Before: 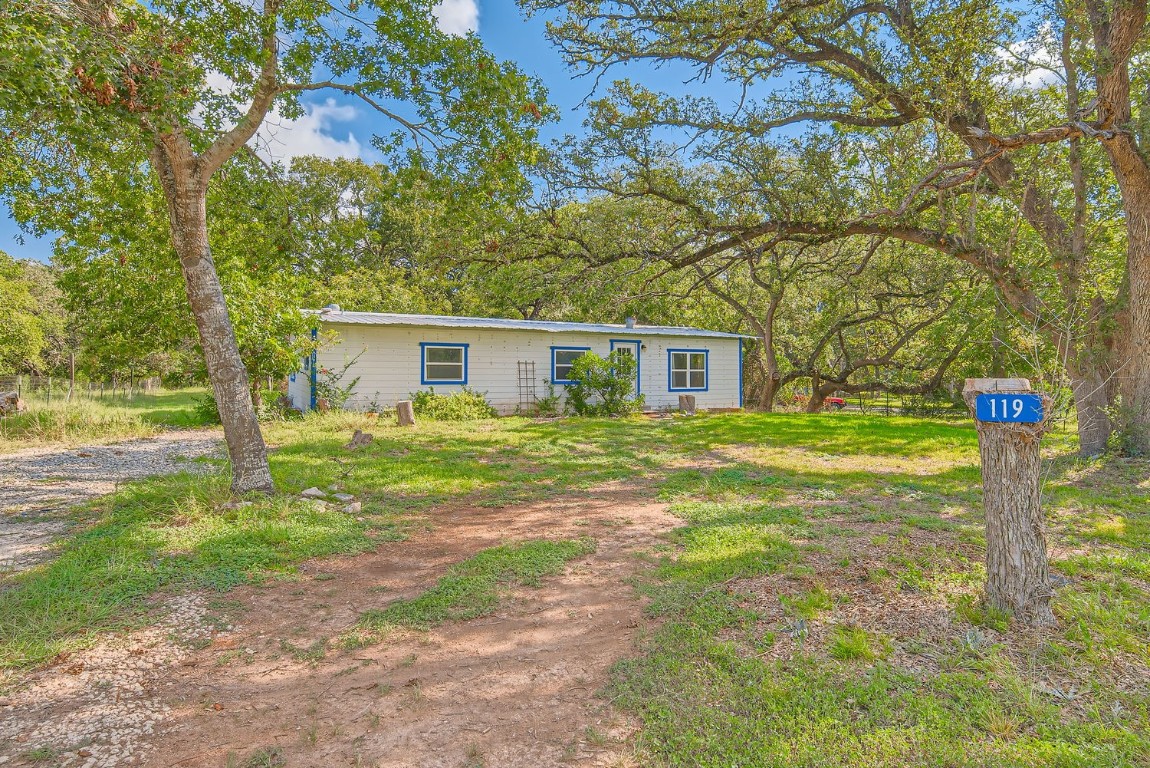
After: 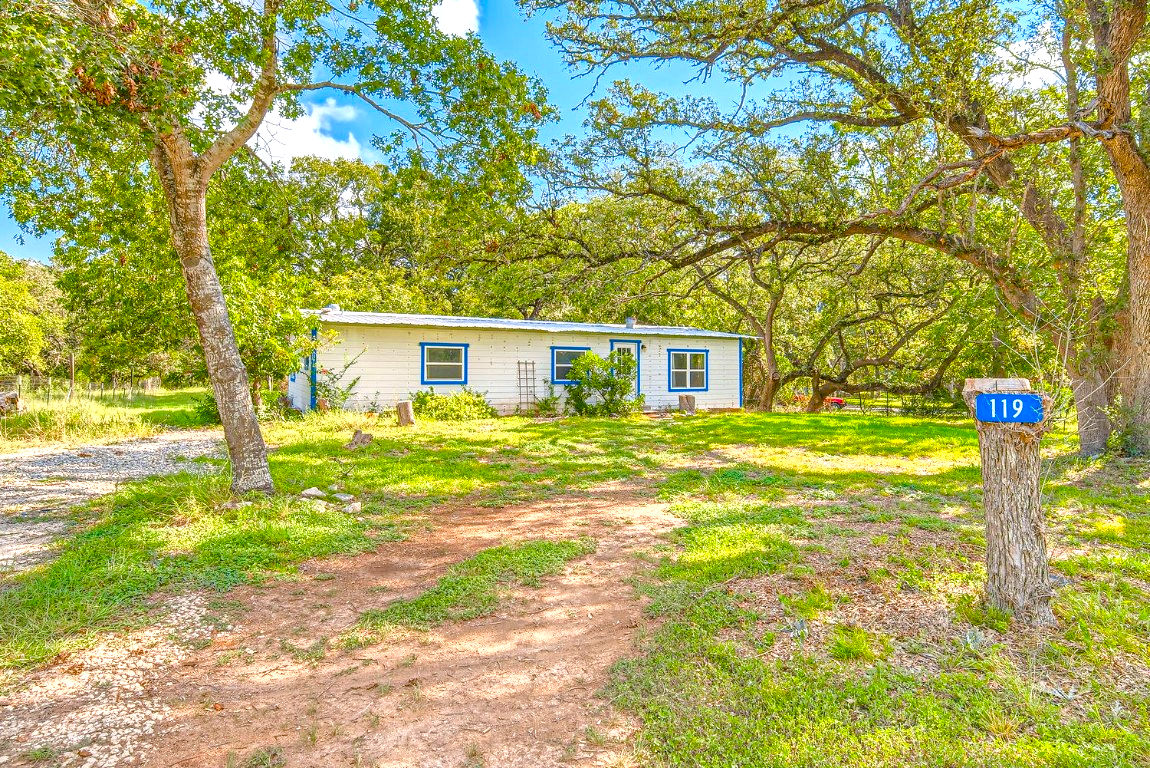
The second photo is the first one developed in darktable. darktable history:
local contrast: on, module defaults
tone equalizer: -8 EV -0.756 EV, -7 EV -0.736 EV, -6 EV -0.561 EV, -5 EV -0.363 EV, -3 EV 0.369 EV, -2 EV 0.6 EV, -1 EV 0.701 EV, +0 EV 0.75 EV, mask exposure compensation -0.507 EV
color balance rgb: linear chroma grading › global chroma 15.35%, perceptual saturation grading › global saturation 21.099%, perceptual saturation grading › highlights -19.716%, perceptual saturation grading › shadows 29.665%
